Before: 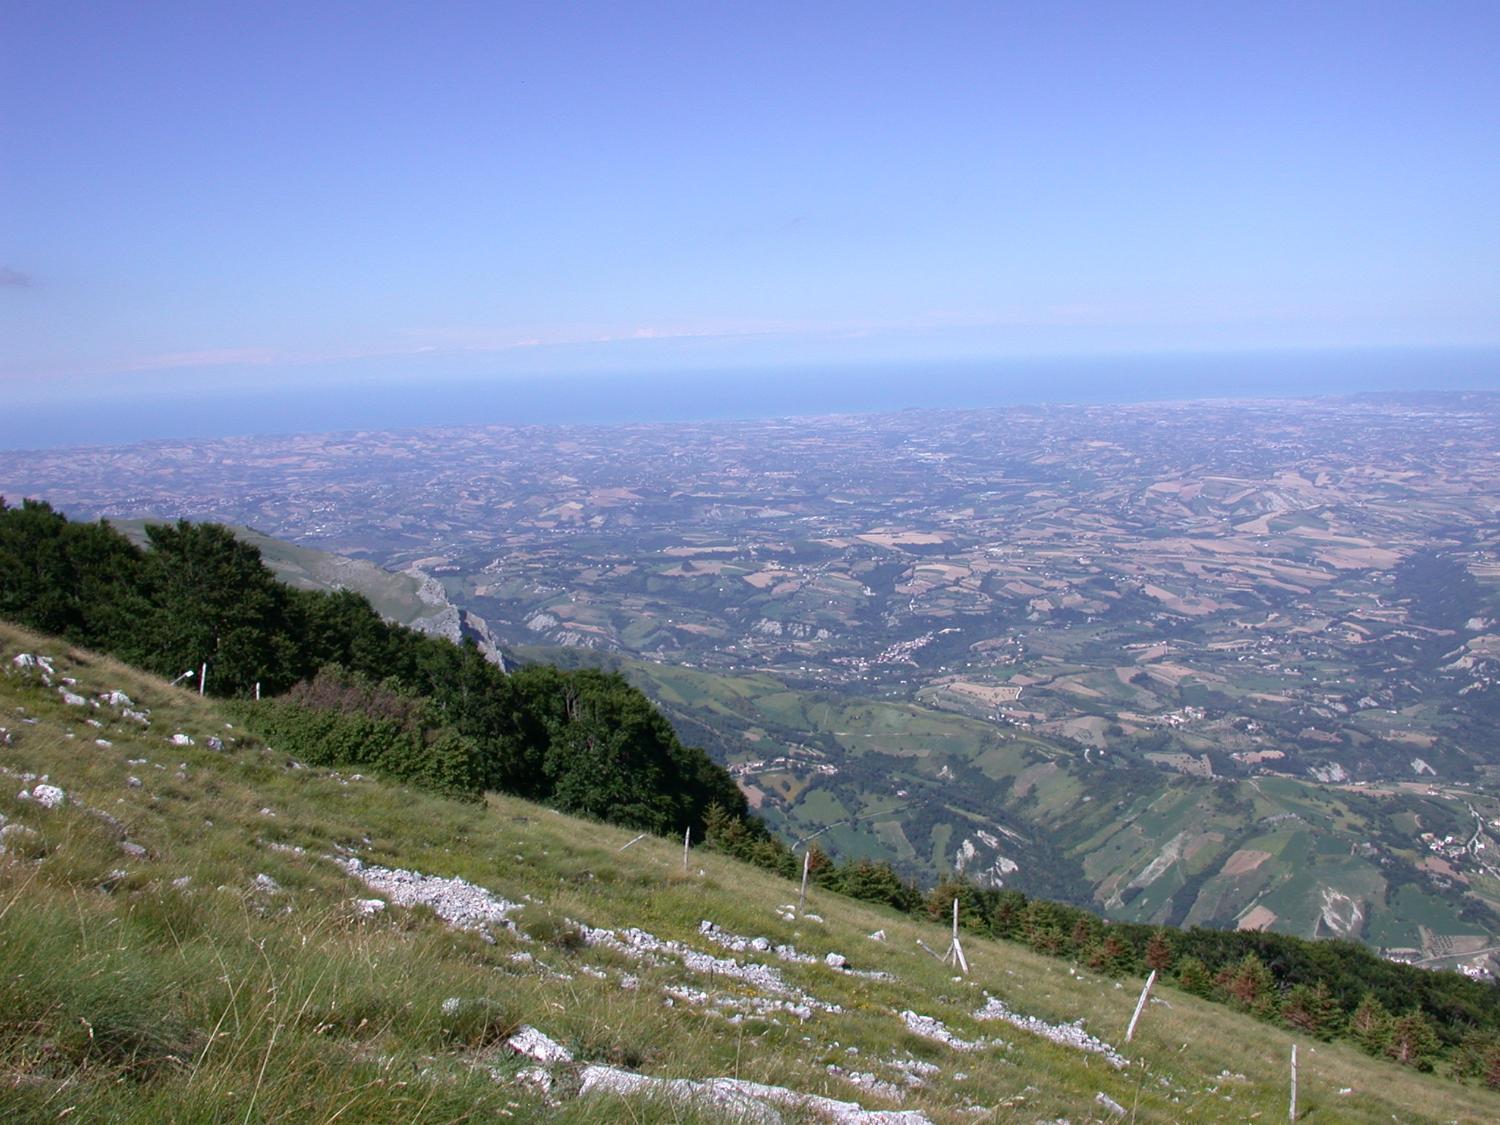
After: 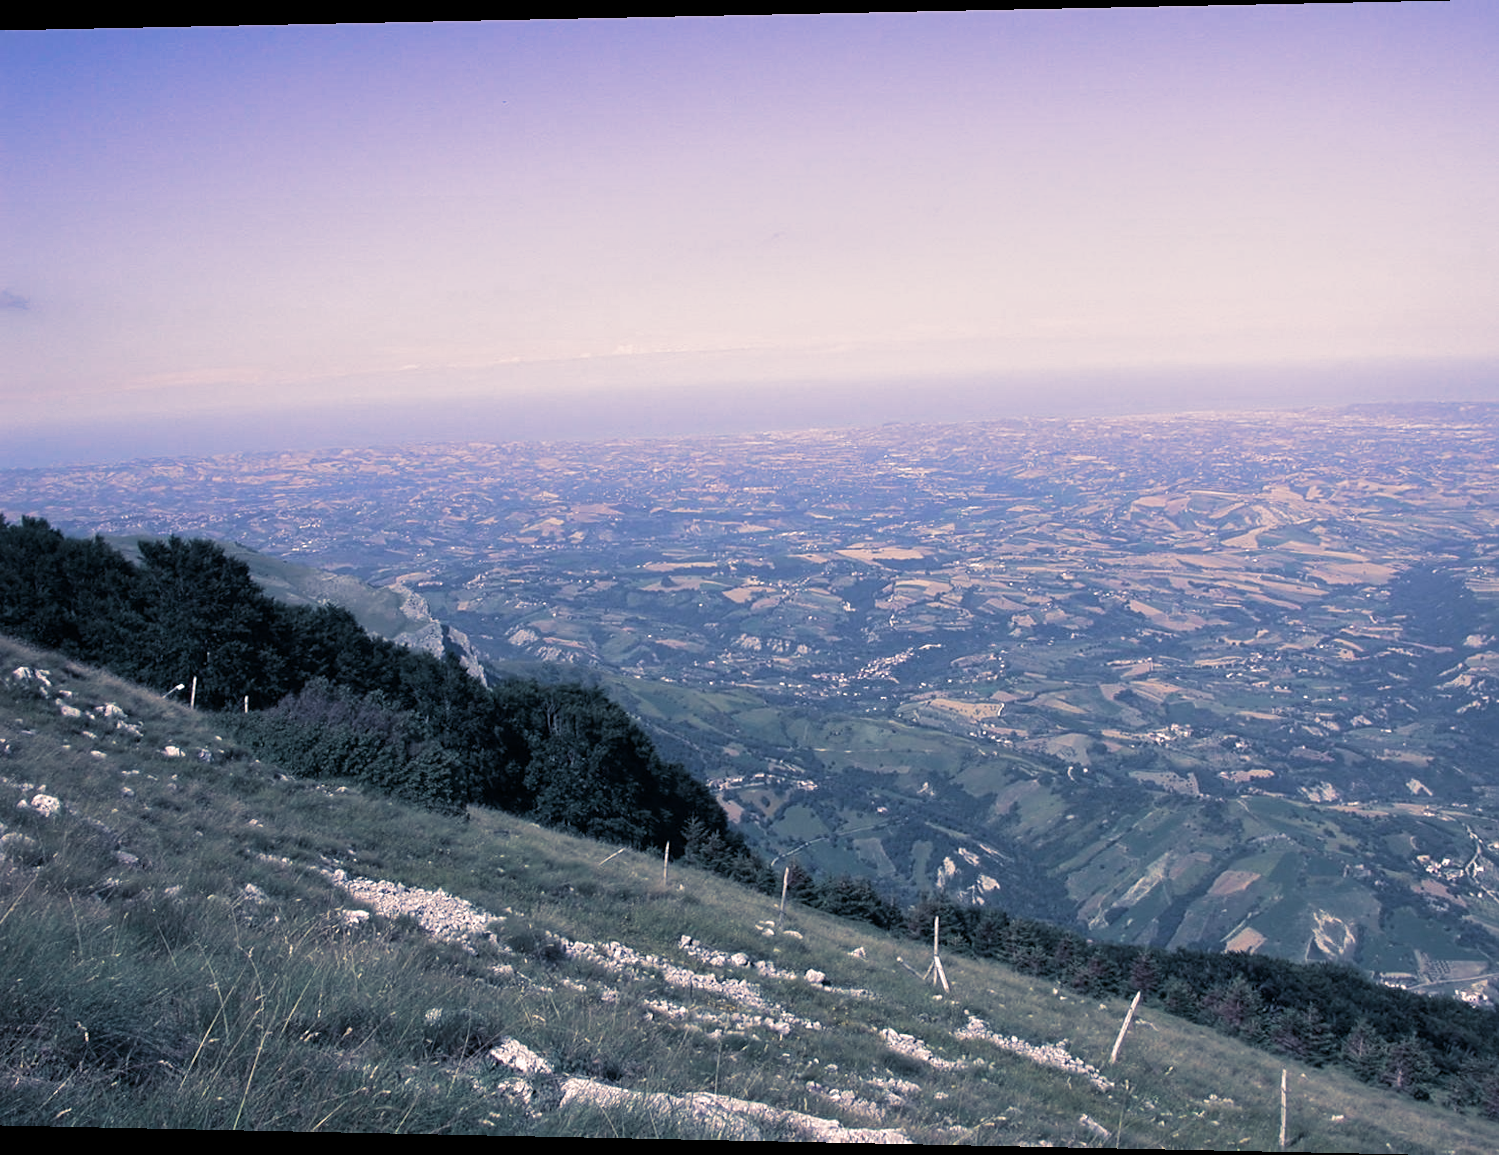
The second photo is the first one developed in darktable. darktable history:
sharpen: amount 0.2
split-toning: shadows › hue 226.8°, shadows › saturation 0.56, highlights › hue 28.8°, balance -40, compress 0%
rotate and perspective: lens shift (horizontal) -0.055, automatic cropping off
